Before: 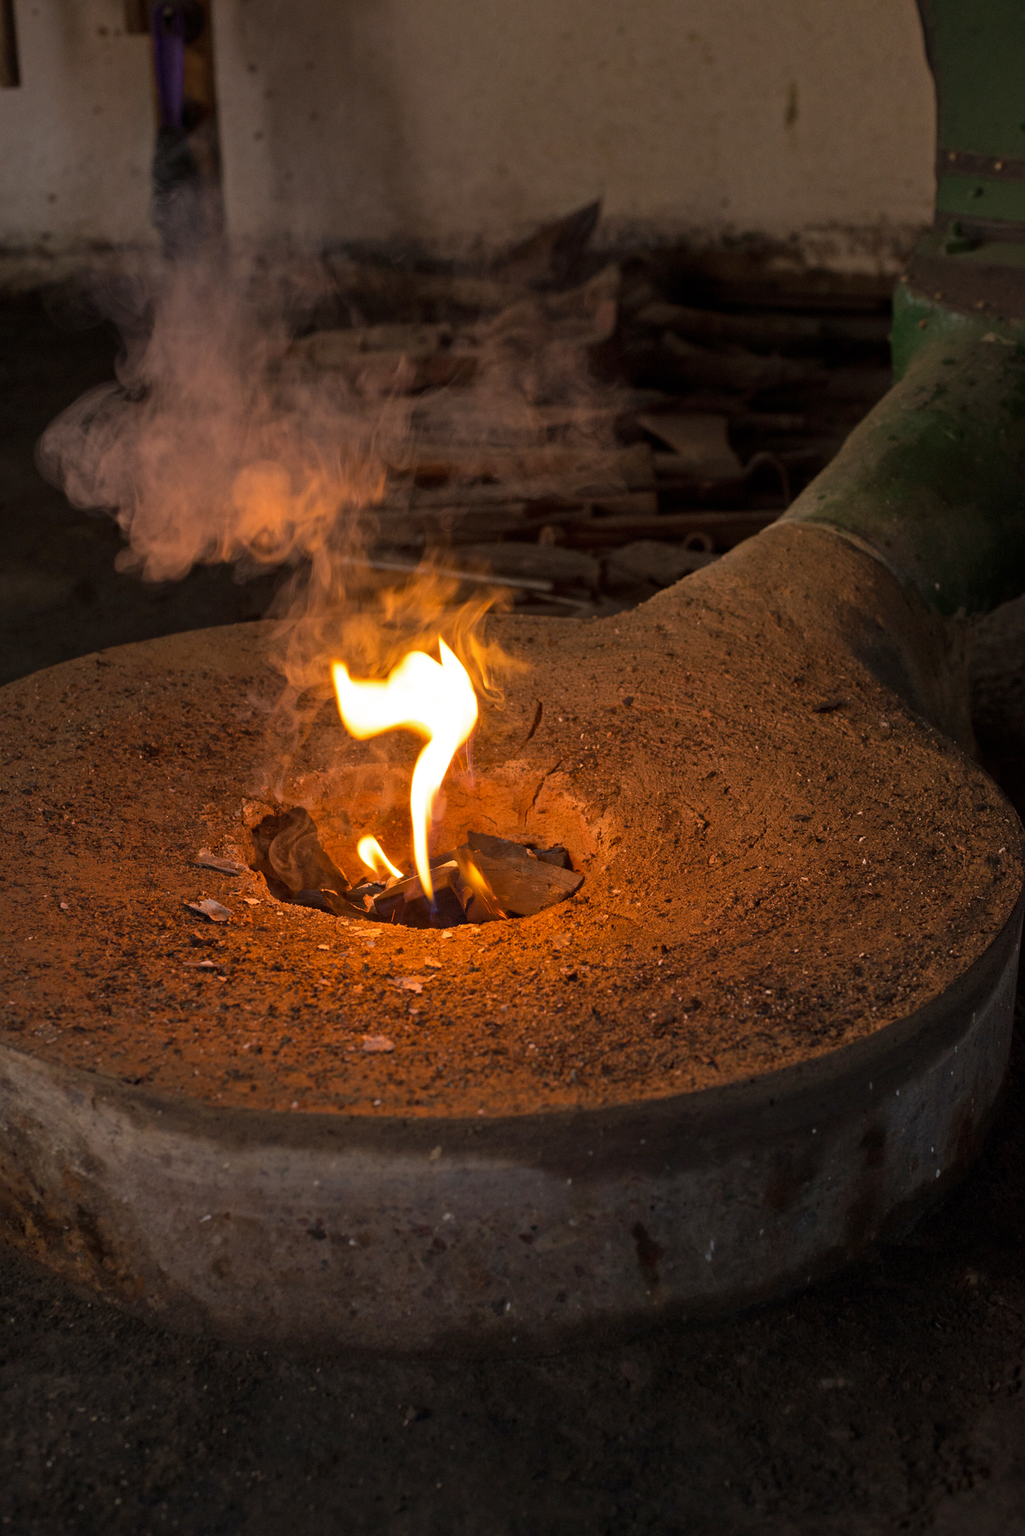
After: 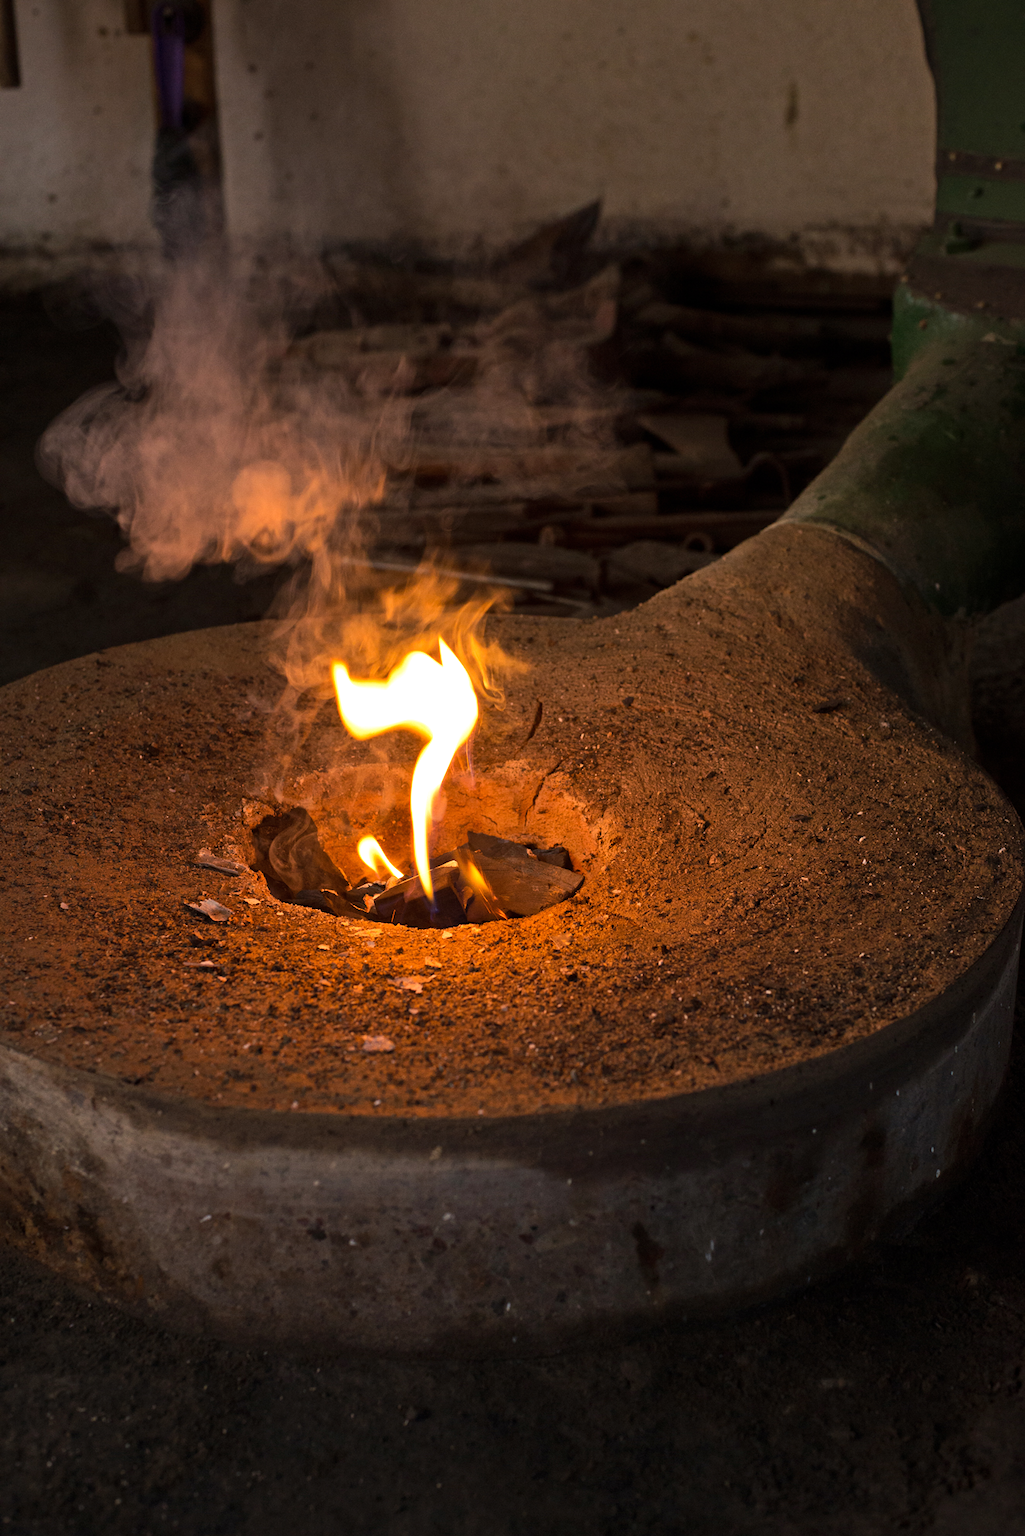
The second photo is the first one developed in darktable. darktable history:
tone equalizer: -8 EV -0.386 EV, -7 EV -0.413 EV, -6 EV -0.342 EV, -5 EV -0.221 EV, -3 EV 0.243 EV, -2 EV 0.32 EV, -1 EV 0.367 EV, +0 EV 0.424 EV, edges refinement/feathering 500, mask exposure compensation -1.57 EV, preserve details no
